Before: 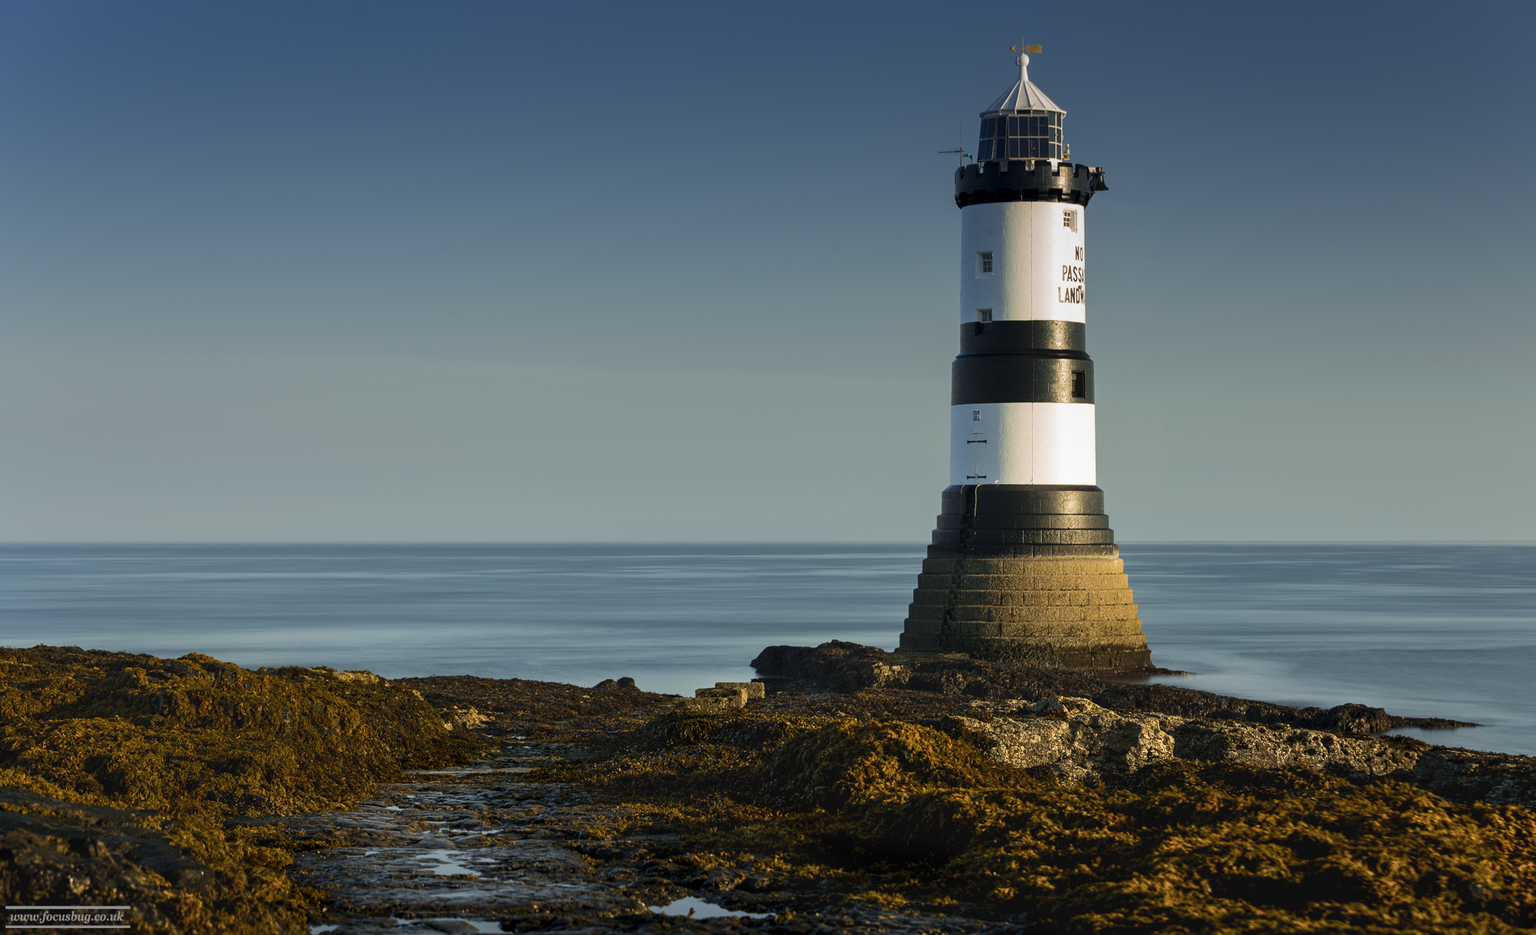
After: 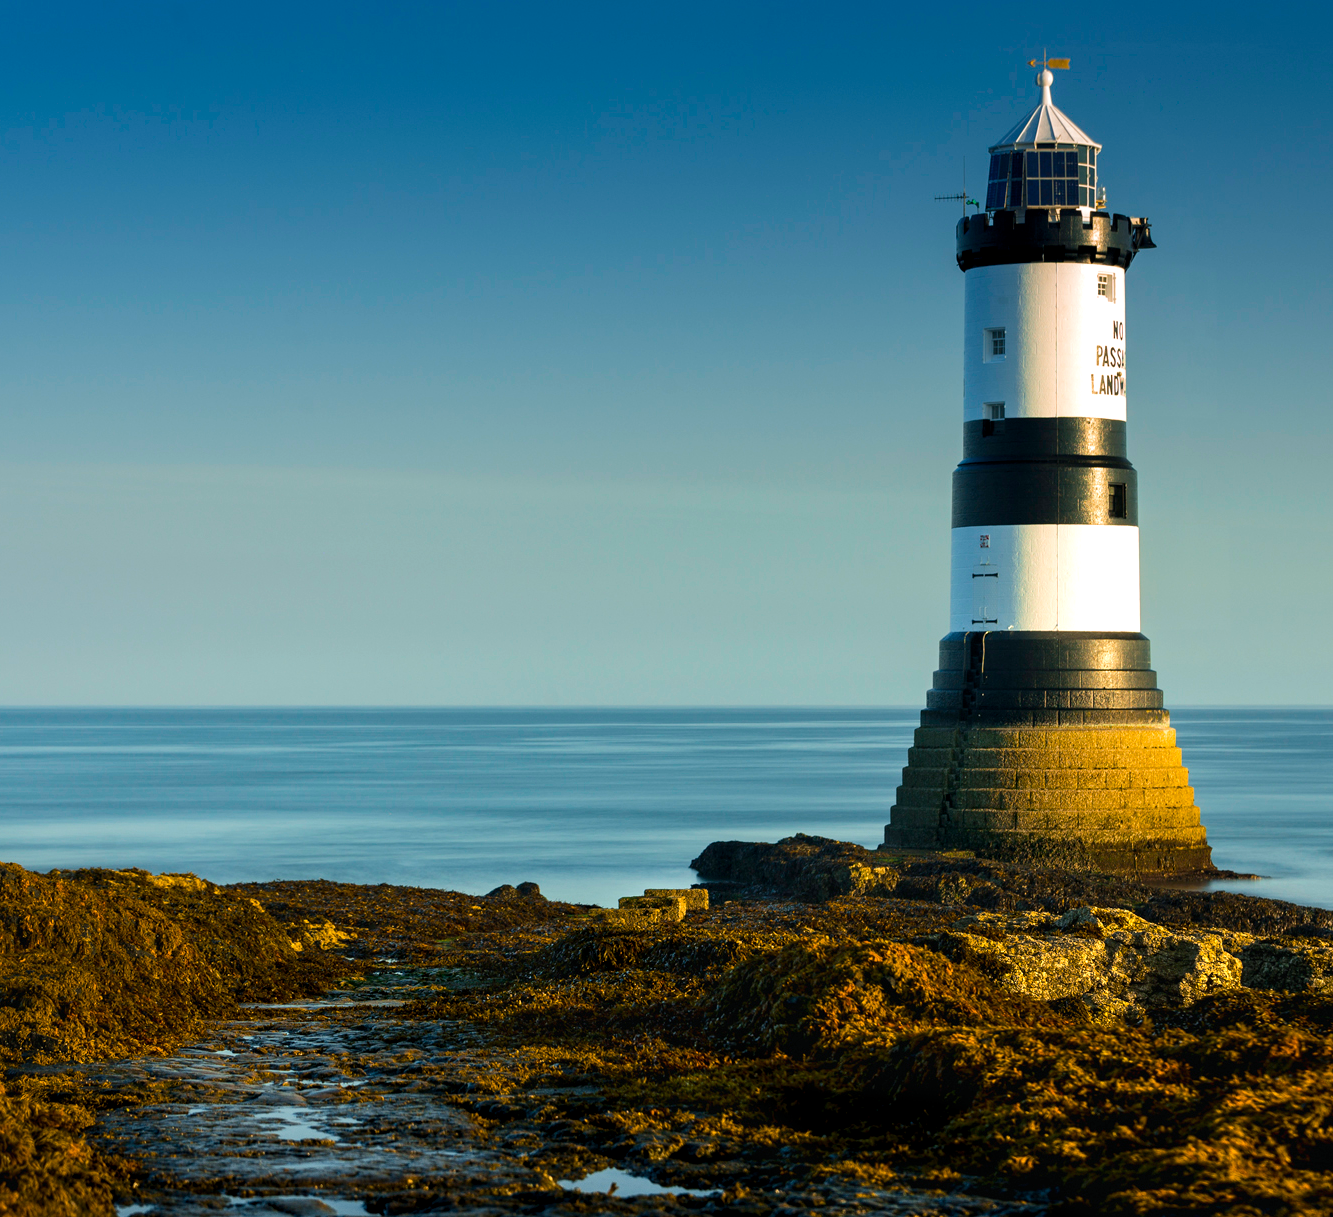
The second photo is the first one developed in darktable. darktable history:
color balance rgb: shadows lift › chroma 2.004%, shadows lift › hue 216.7°, perceptual saturation grading › global saturation 34.223%
crop and rotate: left 14.381%, right 18.93%
exposure: black level correction 0.001, exposure 0.499 EV, compensate highlight preservation false
